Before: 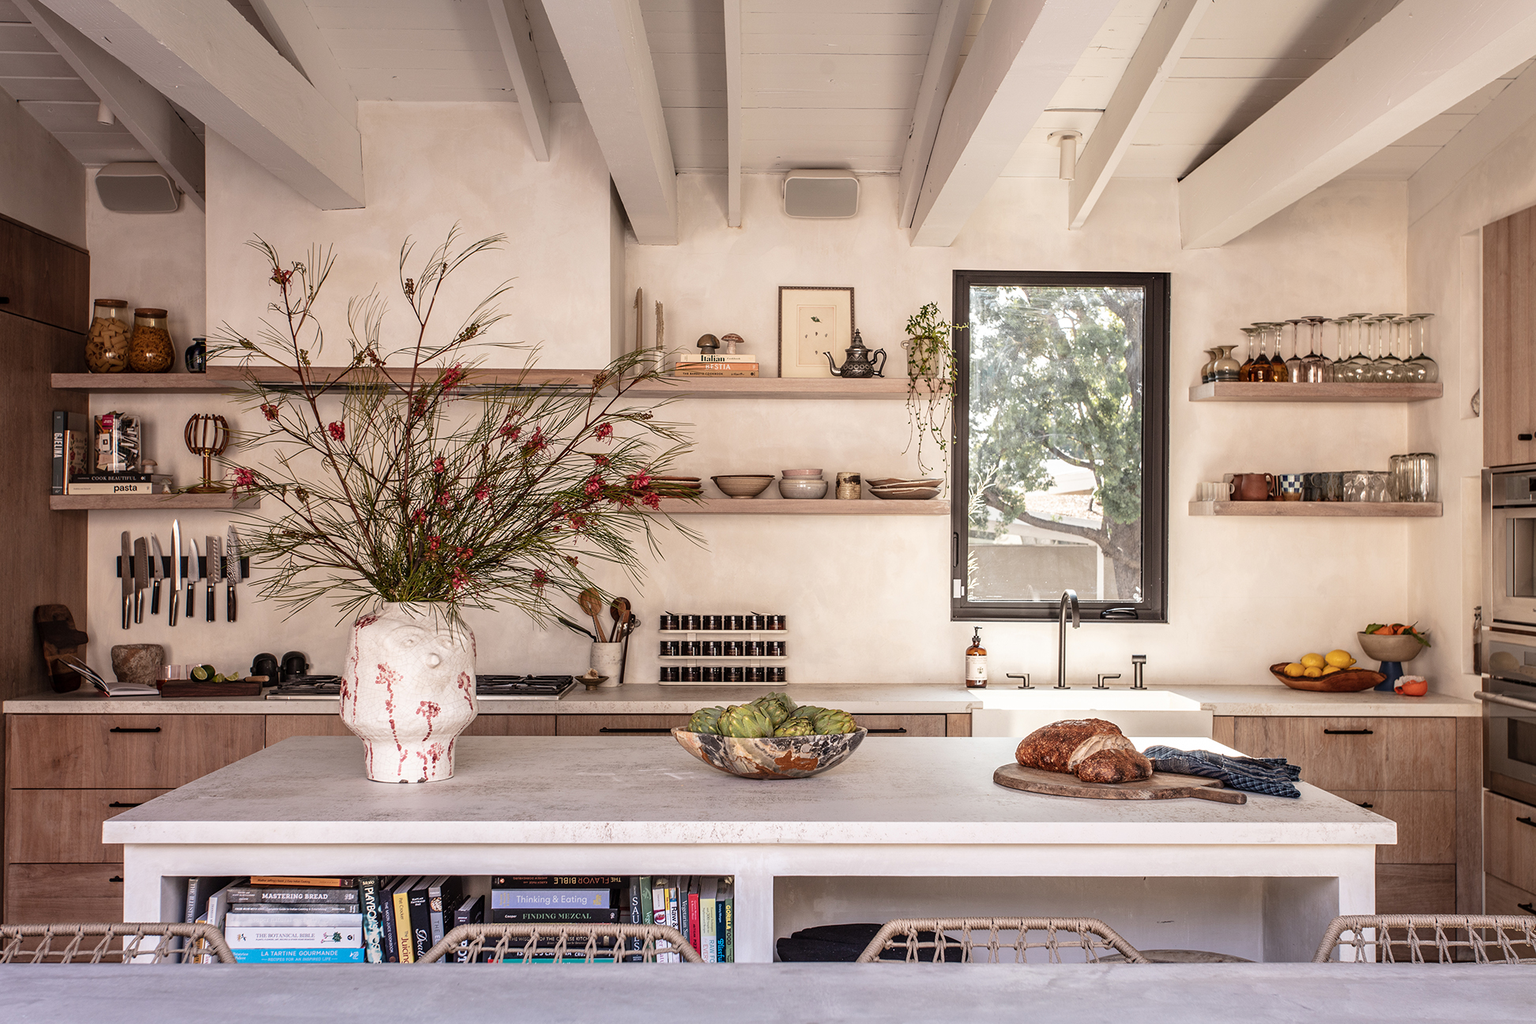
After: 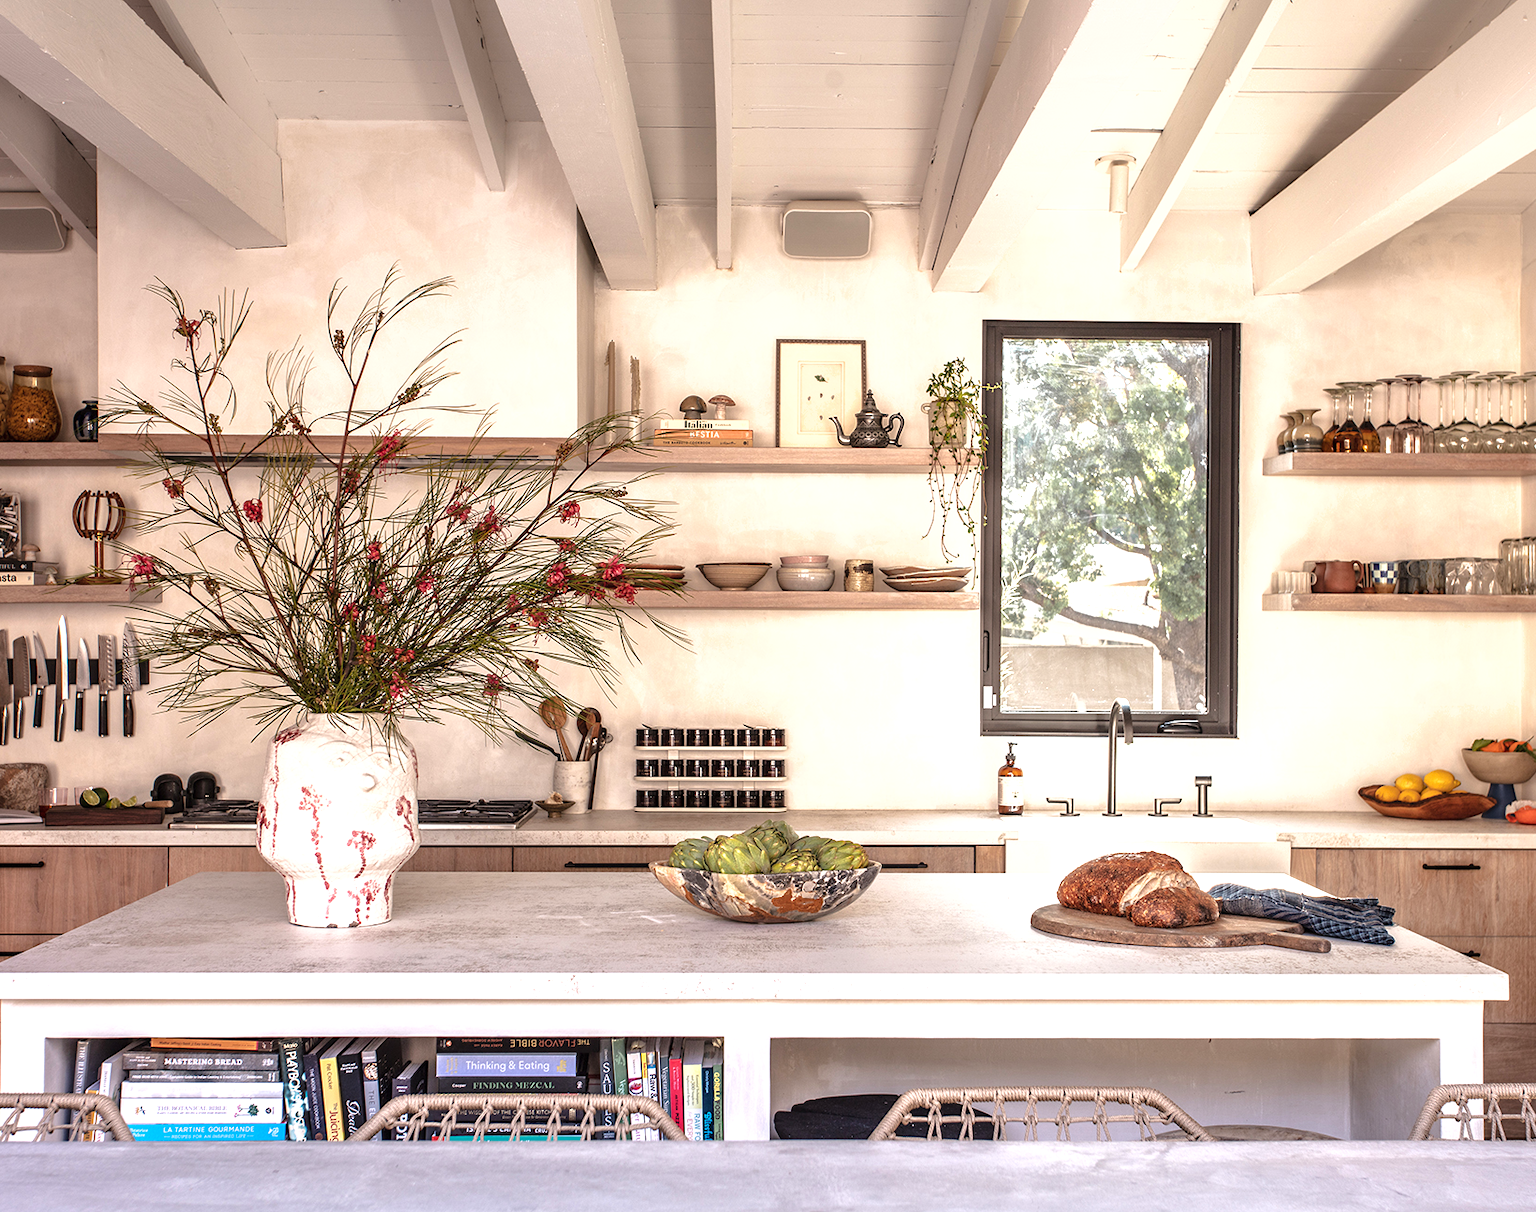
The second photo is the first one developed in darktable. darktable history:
crop: left 8.028%, right 7.529%
exposure: black level correction 0, exposure 0.704 EV, compensate highlight preservation false
shadows and highlights: shadows 9.36, white point adjustment 0.827, highlights -40.01
